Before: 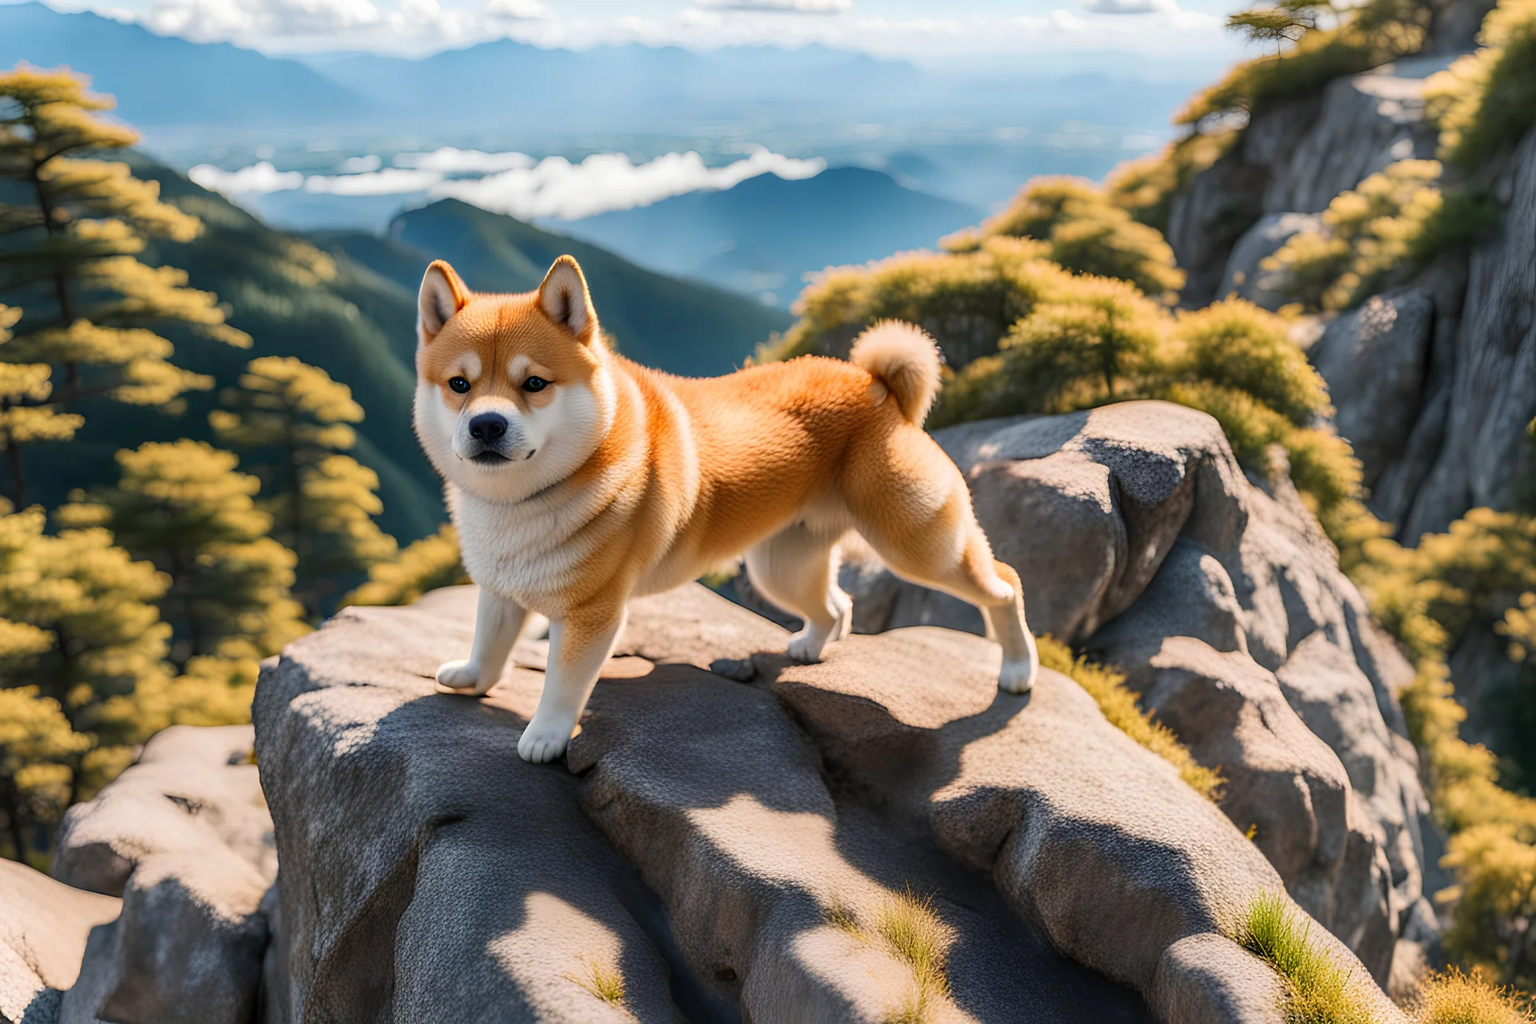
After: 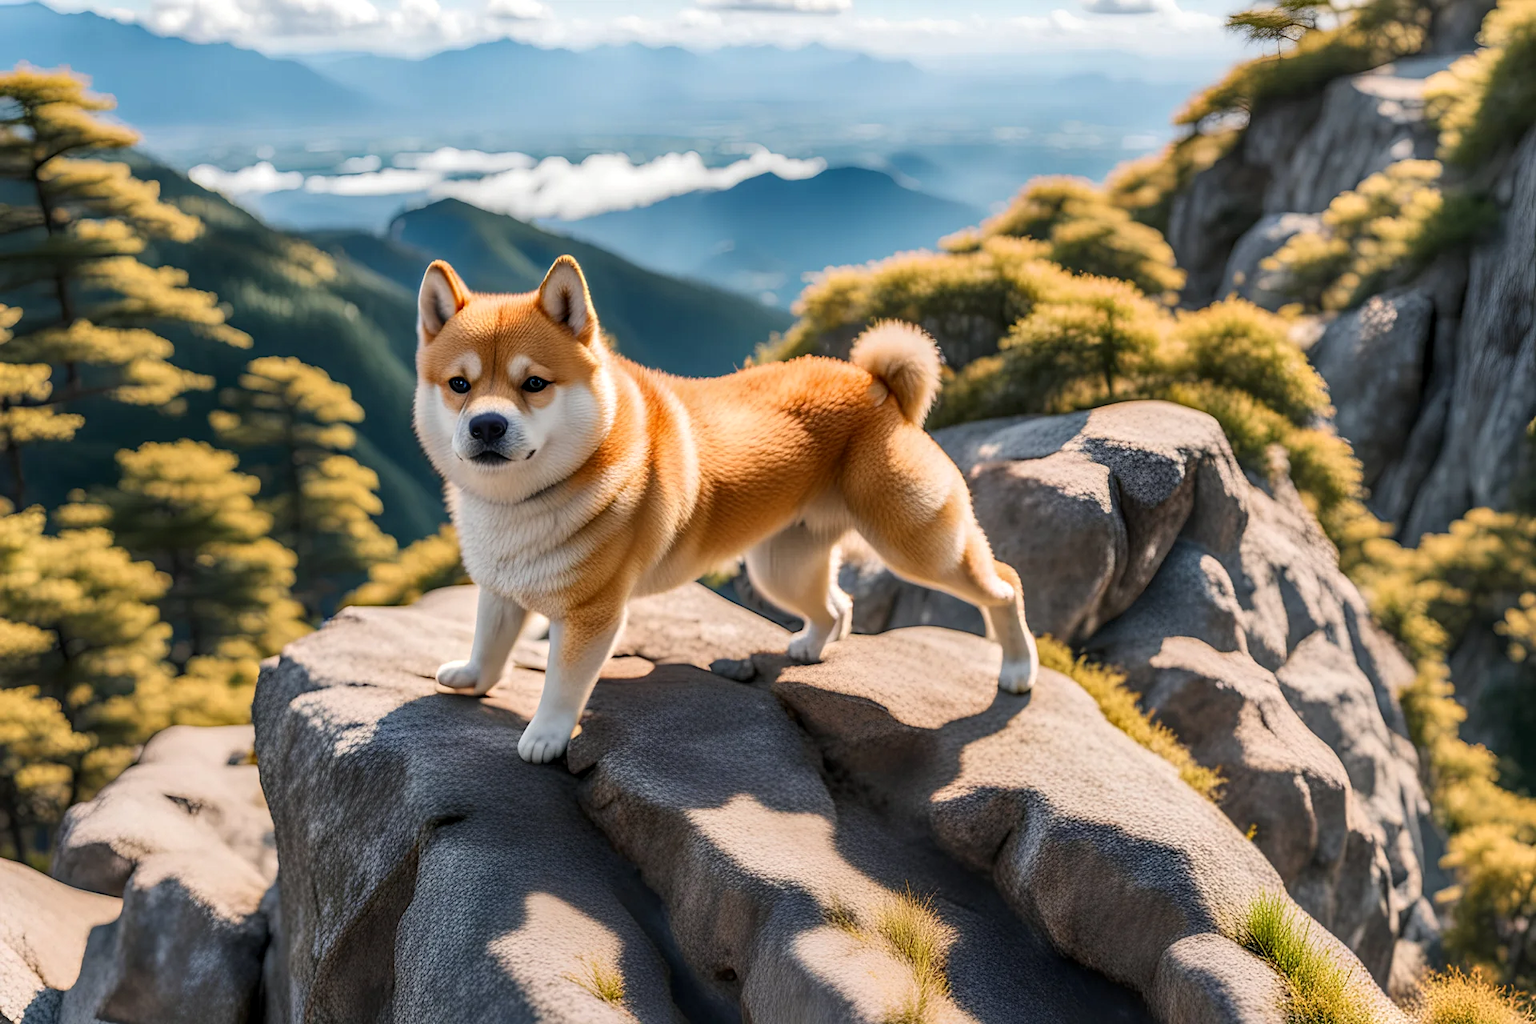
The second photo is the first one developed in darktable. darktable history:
white balance: red 1, blue 1
local contrast: on, module defaults
